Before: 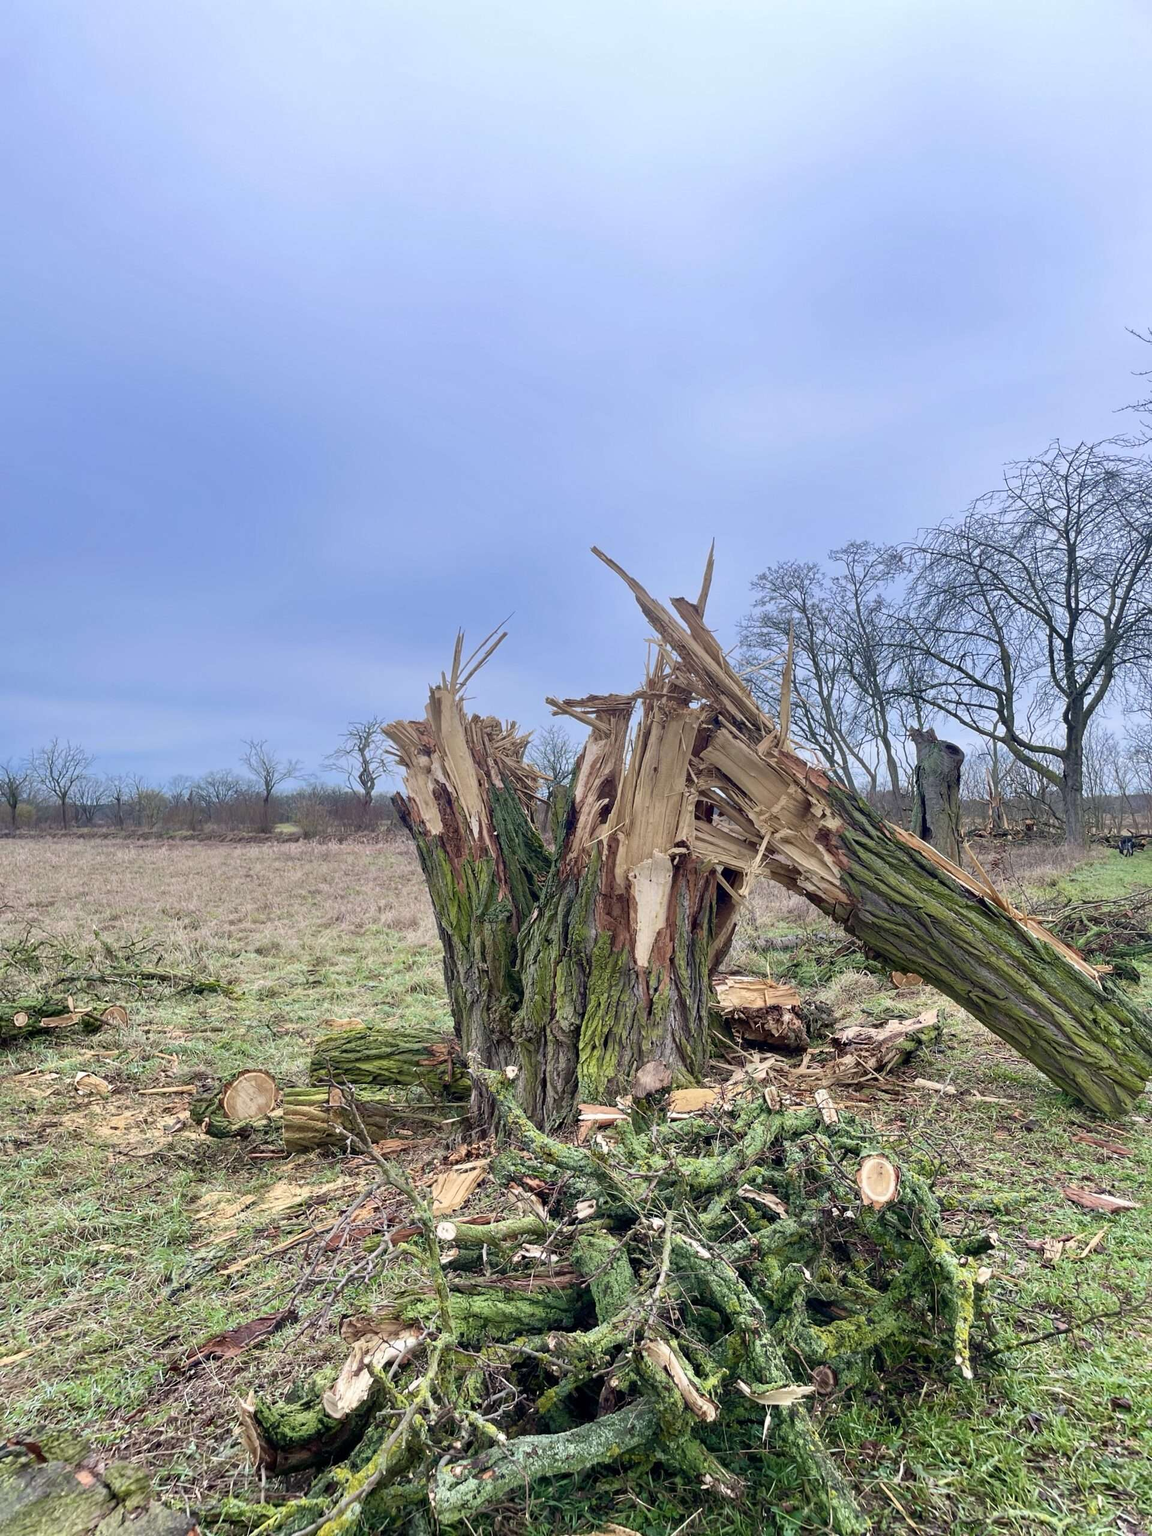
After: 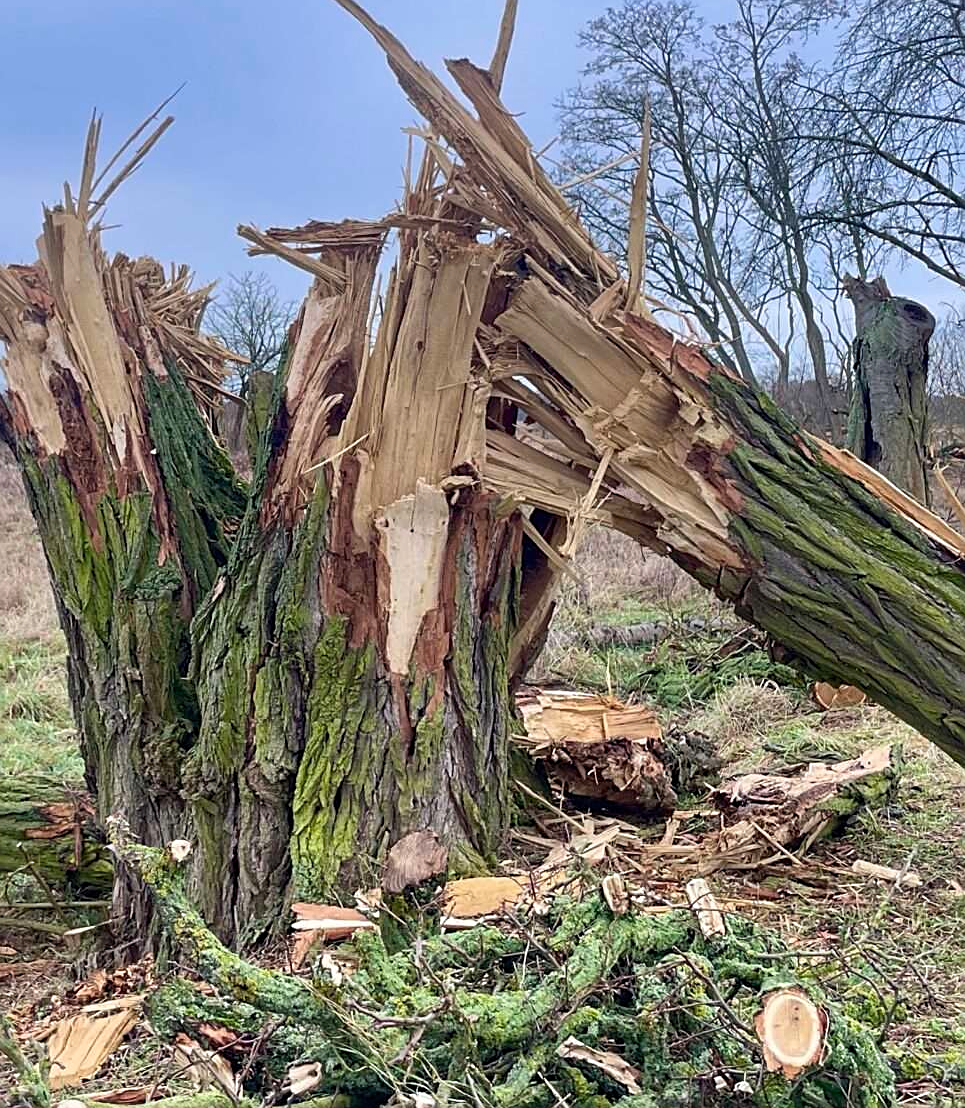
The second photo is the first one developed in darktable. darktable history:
crop: left 35.03%, top 36.625%, right 14.663%, bottom 20.057%
sharpen: on, module defaults
